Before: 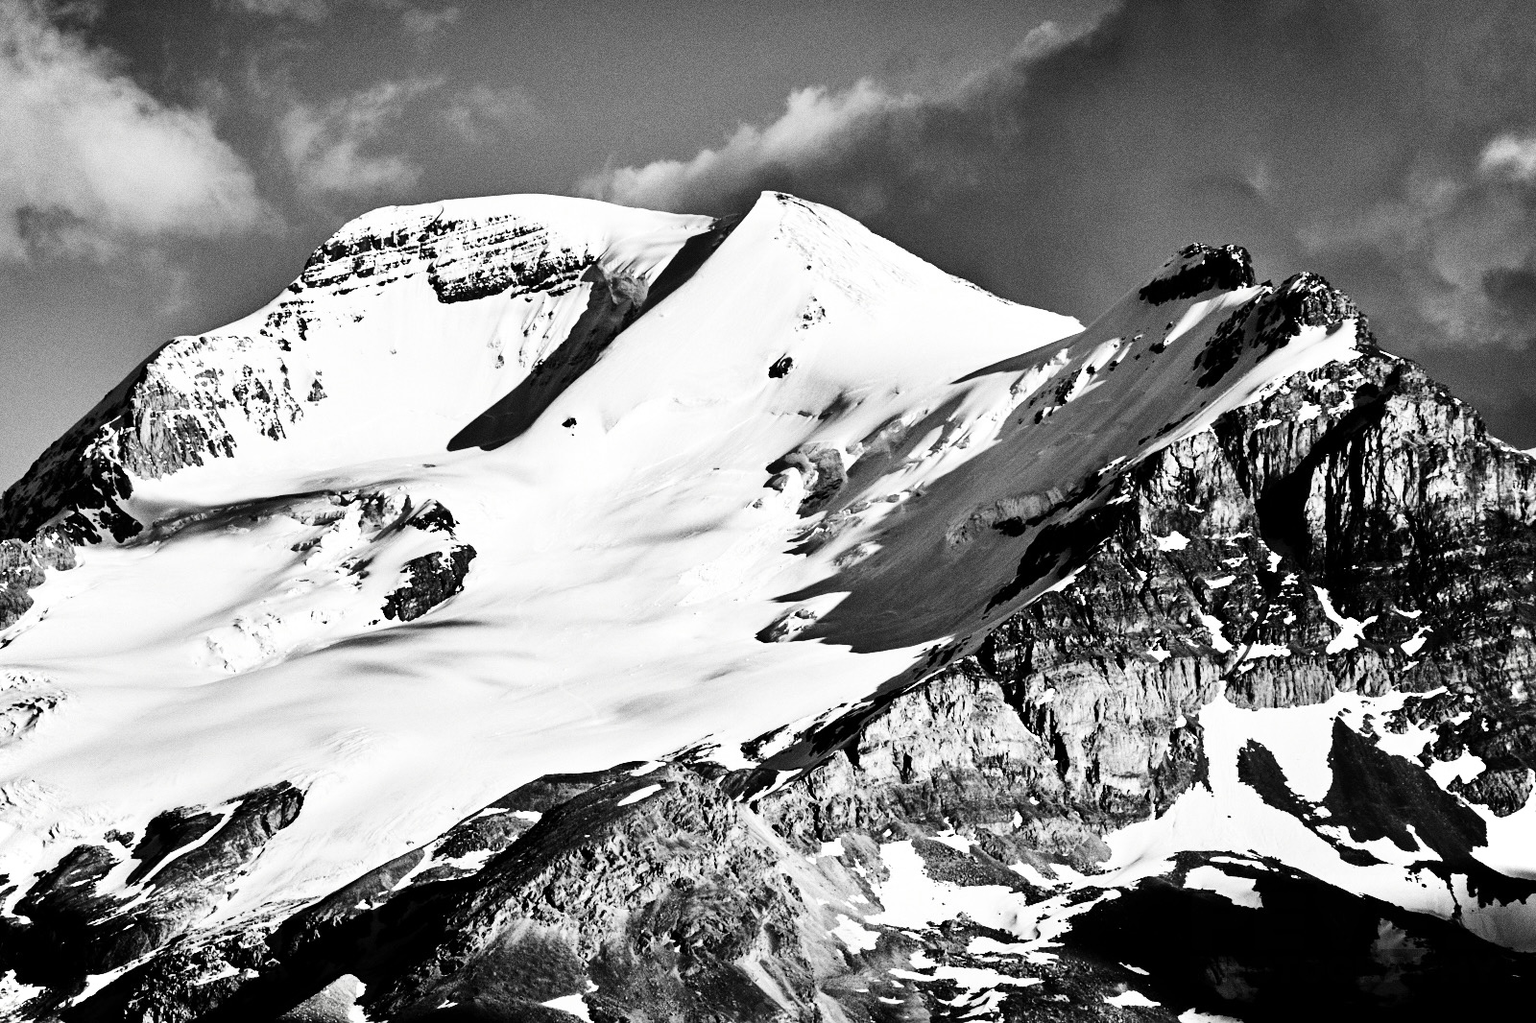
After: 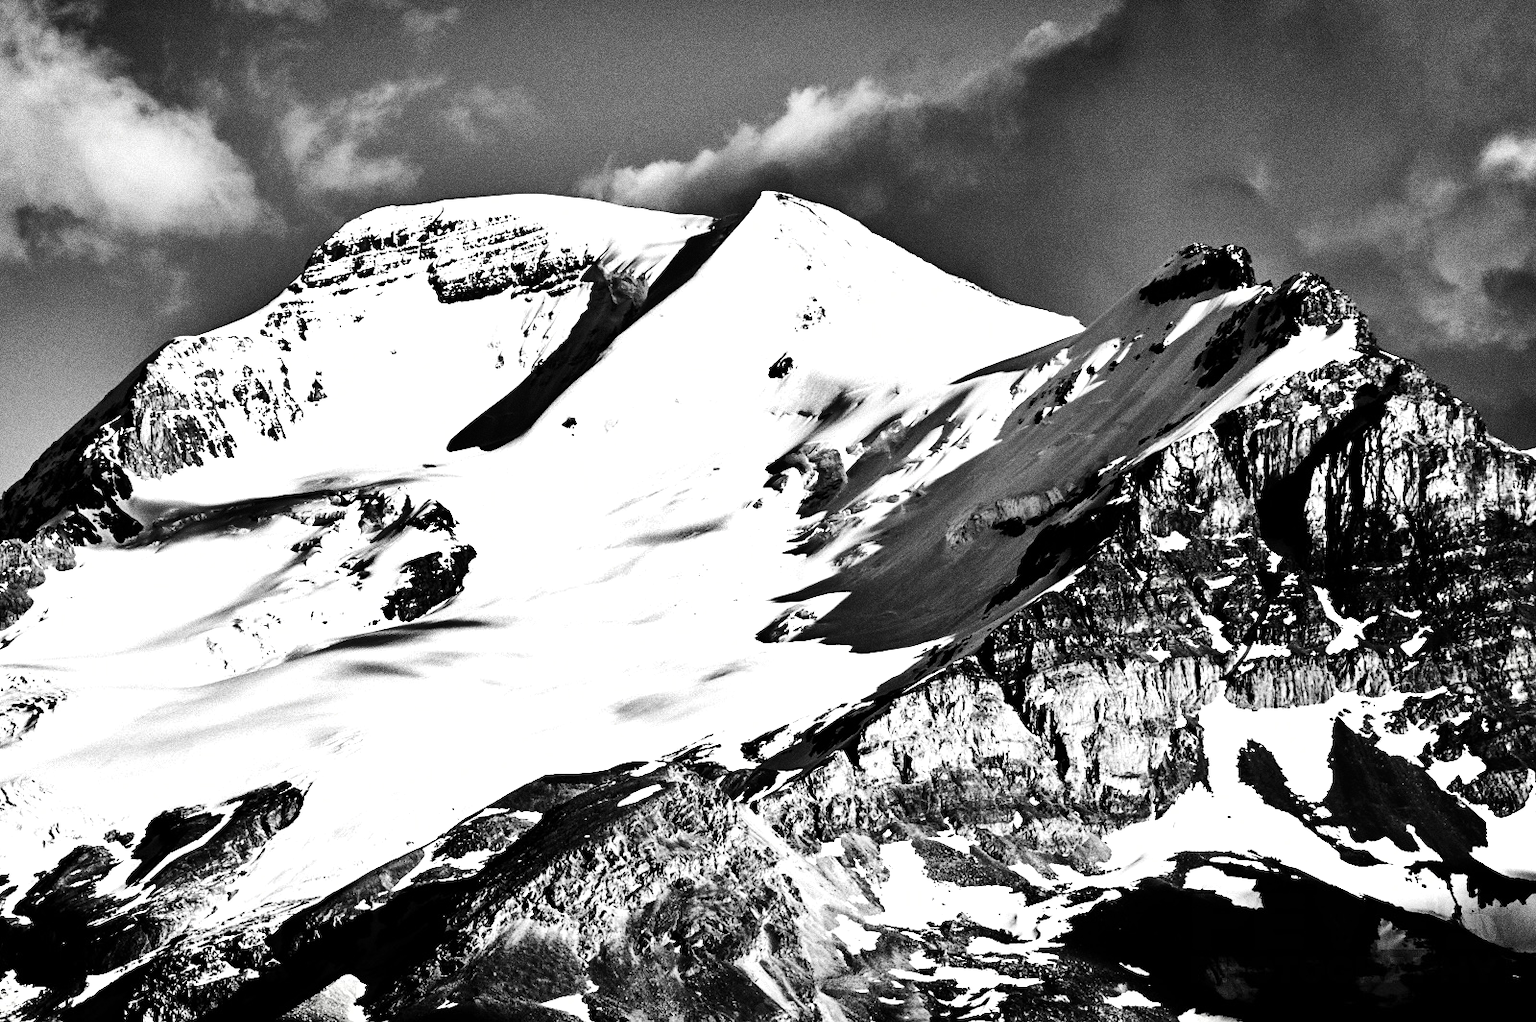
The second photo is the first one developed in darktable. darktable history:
crop: bottom 0.057%
tone equalizer: -8 EV -0.725 EV, -7 EV -0.723 EV, -6 EV -0.606 EV, -5 EV -0.372 EV, -3 EV 0.38 EV, -2 EV 0.6 EV, -1 EV 0.676 EV, +0 EV 0.733 EV, edges refinement/feathering 500, mask exposure compensation -1.57 EV, preserve details no
shadows and highlights: shadows 82.24, white point adjustment -9.16, highlights -61.34, soften with gaussian
